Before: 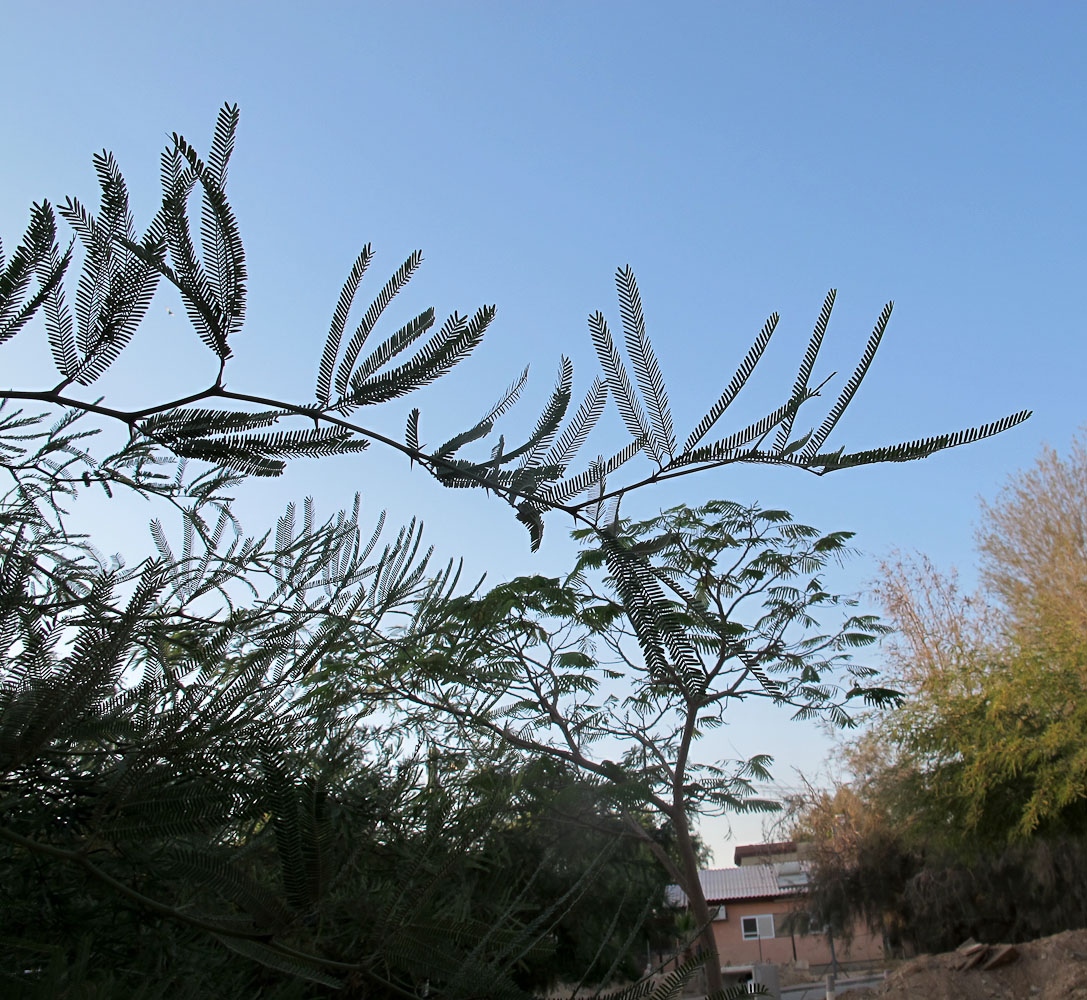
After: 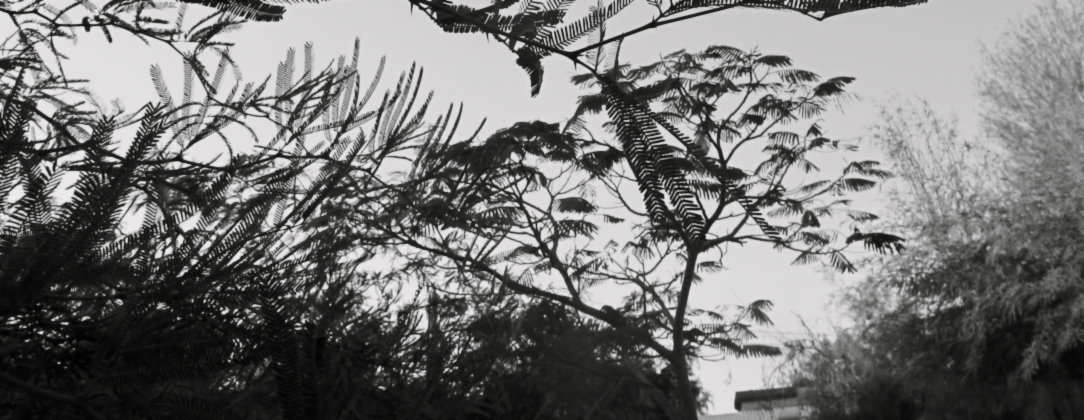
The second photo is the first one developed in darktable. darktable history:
lowpass: radius 0.76, contrast 1.56, saturation 0, unbound 0
crop: top 45.551%, bottom 12.262%
color balance rgb: shadows lift › chroma 1%, shadows lift › hue 113°, highlights gain › chroma 0.2%, highlights gain › hue 333°, perceptual saturation grading › global saturation 20%, perceptual saturation grading › highlights -50%, perceptual saturation grading › shadows 25%, contrast -10%
